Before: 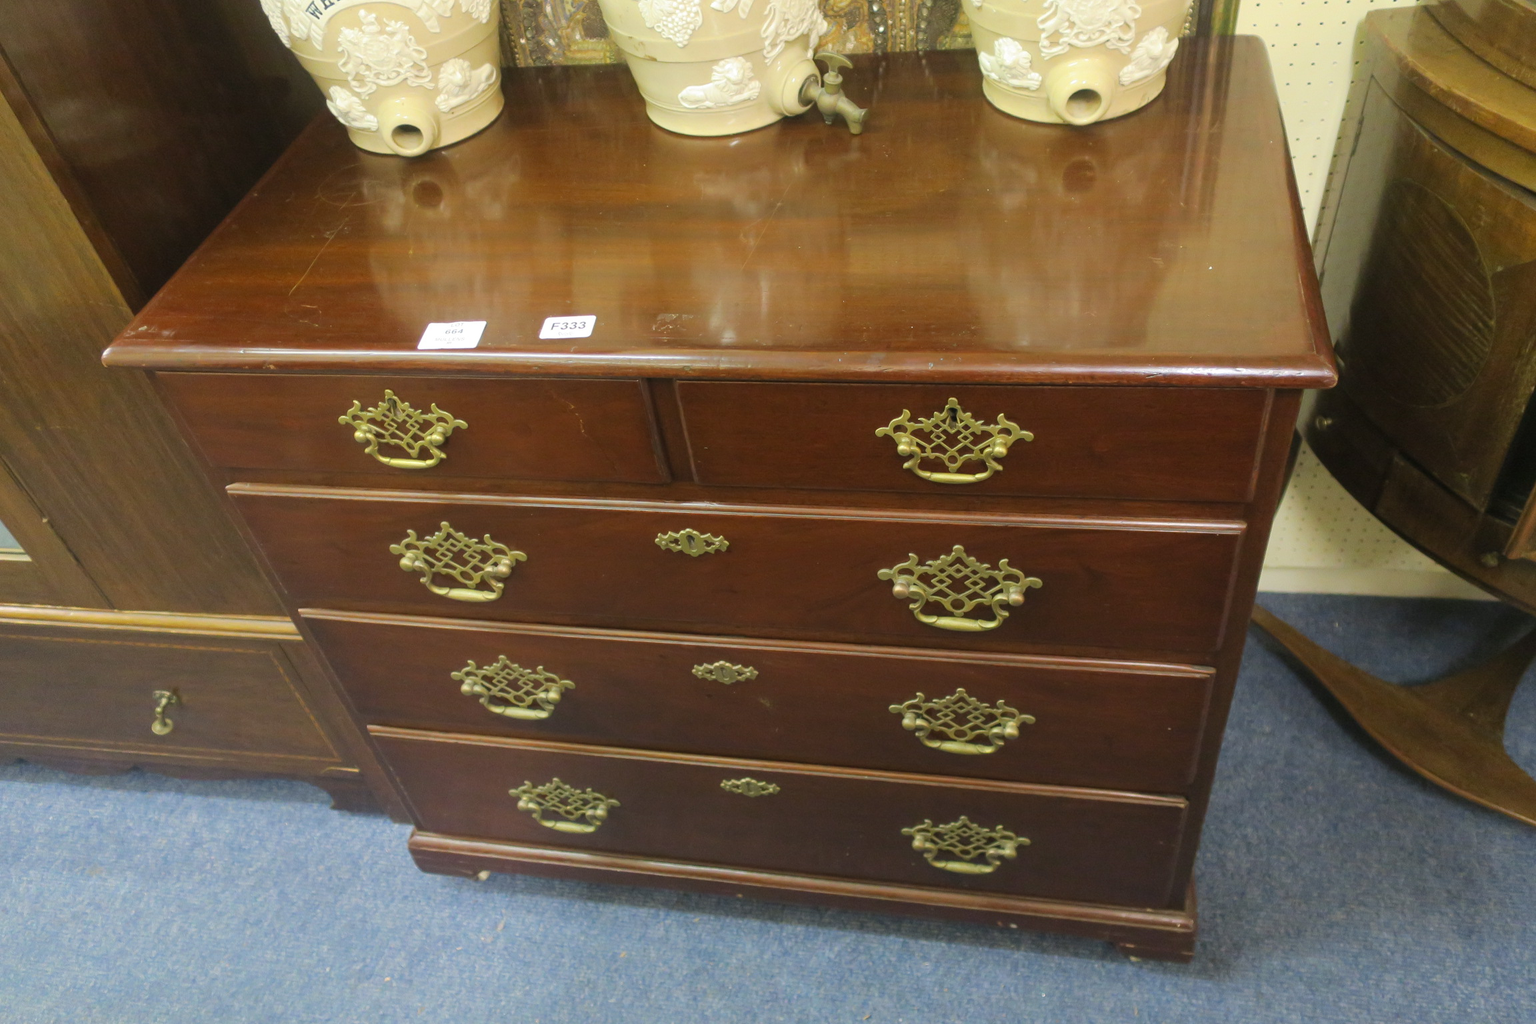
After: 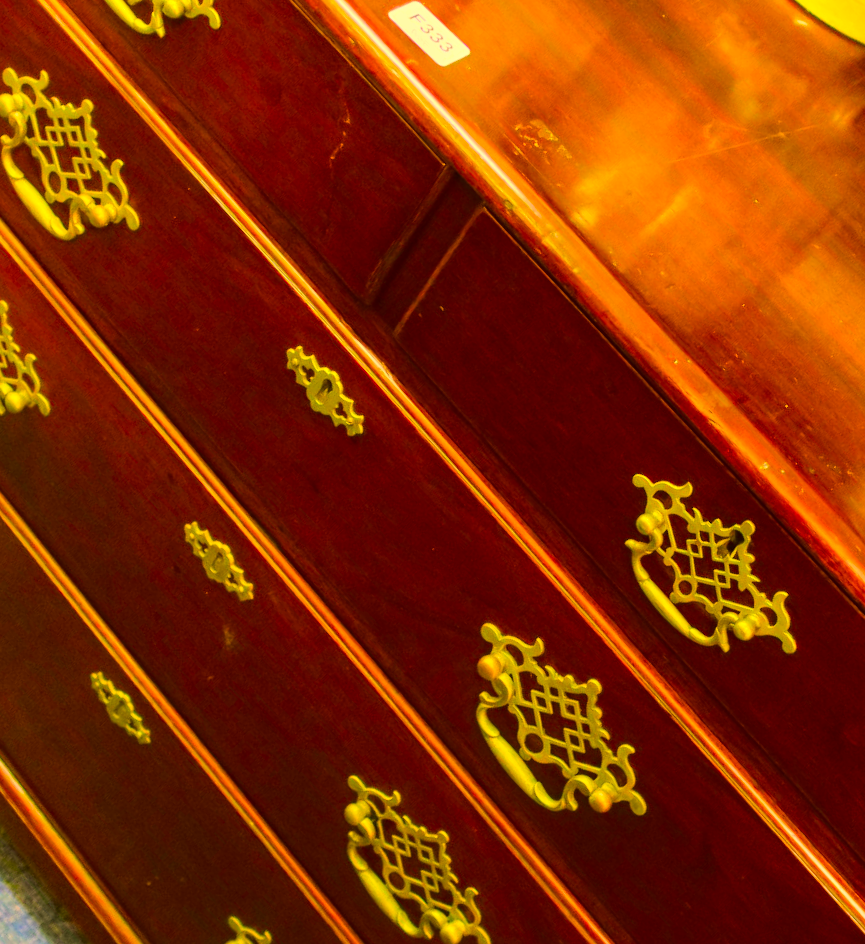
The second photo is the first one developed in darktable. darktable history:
color correction: highlights a* 10.63, highlights b* 30.34, shadows a* 2.89, shadows b* 16.72, saturation 1.75
crop and rotate: angle -46.2°, top 16.24%, right 0.813%, bottom 11.634%
color zones: curves: ch1 [(0, 0.469) (0.01, 0.469) (0.12, 0.446) (0.248, 0.469) (0.5, 0.5) (0.748, 0.5) (0.99, 0.469) (1, 0.469)]
local contrast: on, module defaults
base curve: curves: ch0 [(0, 0) (0.036, 0.025) (0.121, 0.166) (0.206, 0.329) (0.605, 0.79) (1, 1)]
color balance rgb: perceptual saturation grading › global saturation 20%, perceptual saturation grading › highlights -14.08%, perceptual saturation grading › shadows 49.796%, global vibrance 40.062%
